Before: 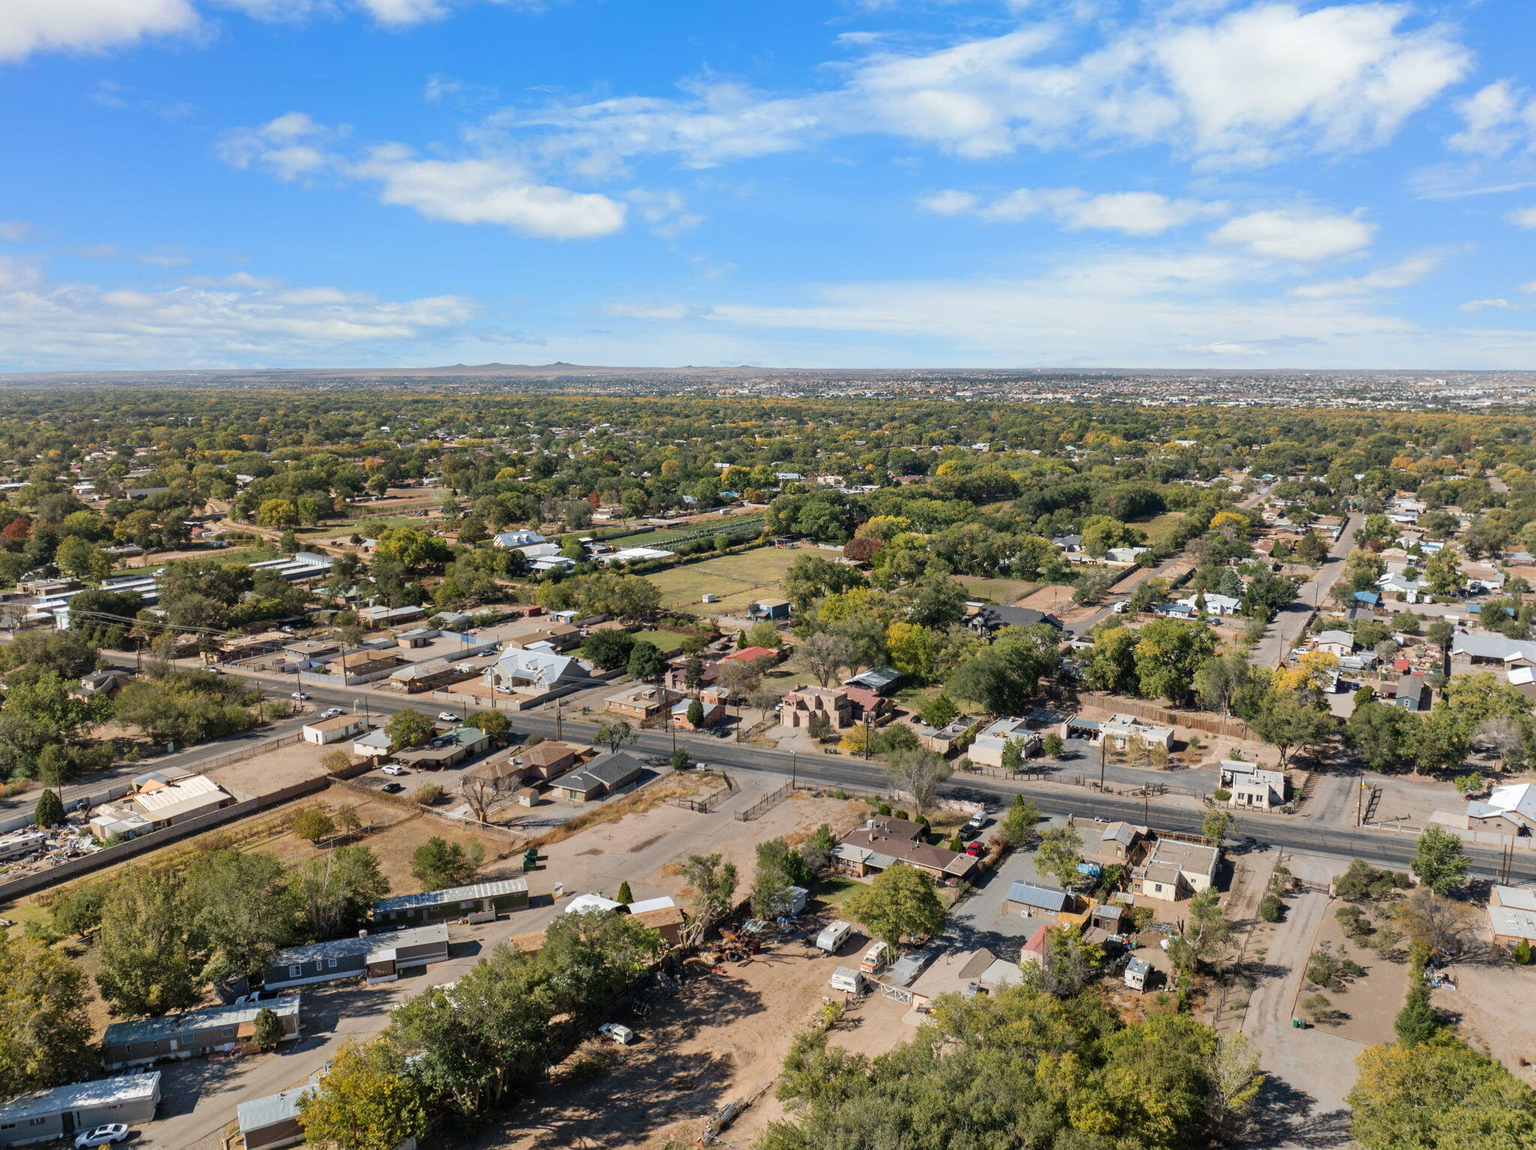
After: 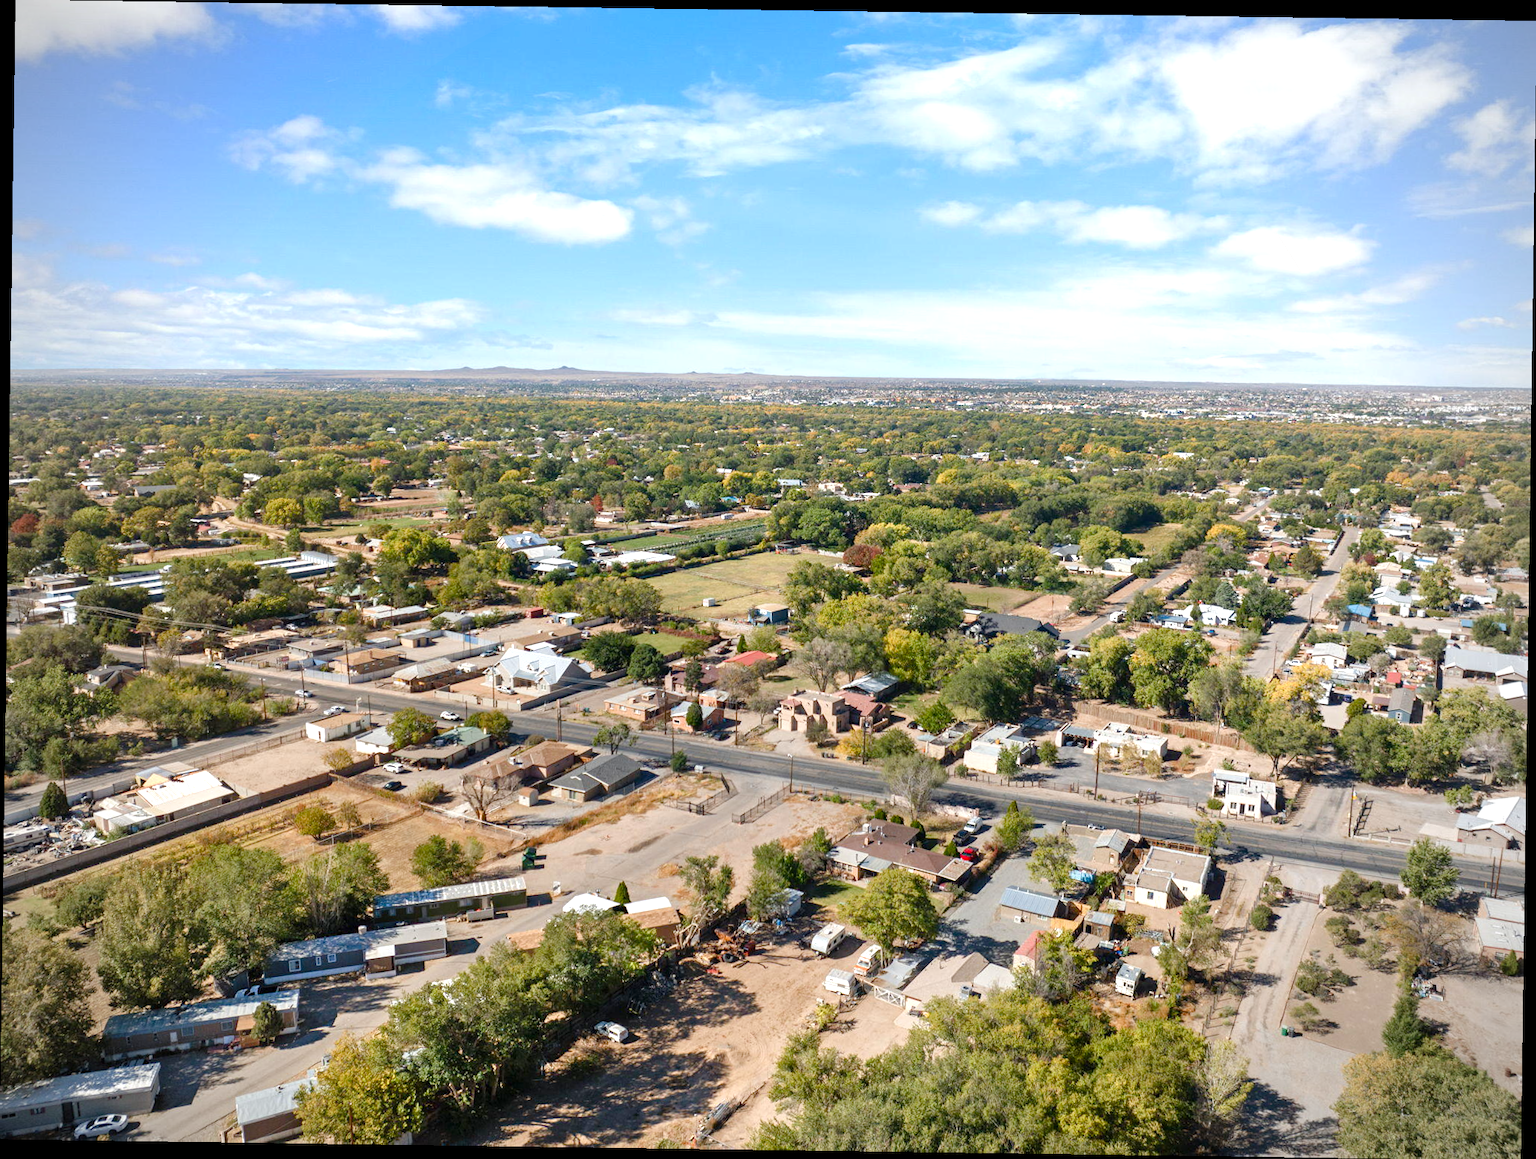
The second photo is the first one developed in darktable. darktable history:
exposure: exposure 0.161 EV, compensate highlight preservation false
vignetting: unbound false
color balance rgb: perceptual saturation grading › global saturation 20%, perceptual saturation grading › highlights -50%, perceptual saturation grading › shadows 30%, perceptual brilliance grading › global brilliance 10%, perceptual brilliance grading › shadows 15%
rotate and perspective: rotation 0.8°, automatic cropping off
